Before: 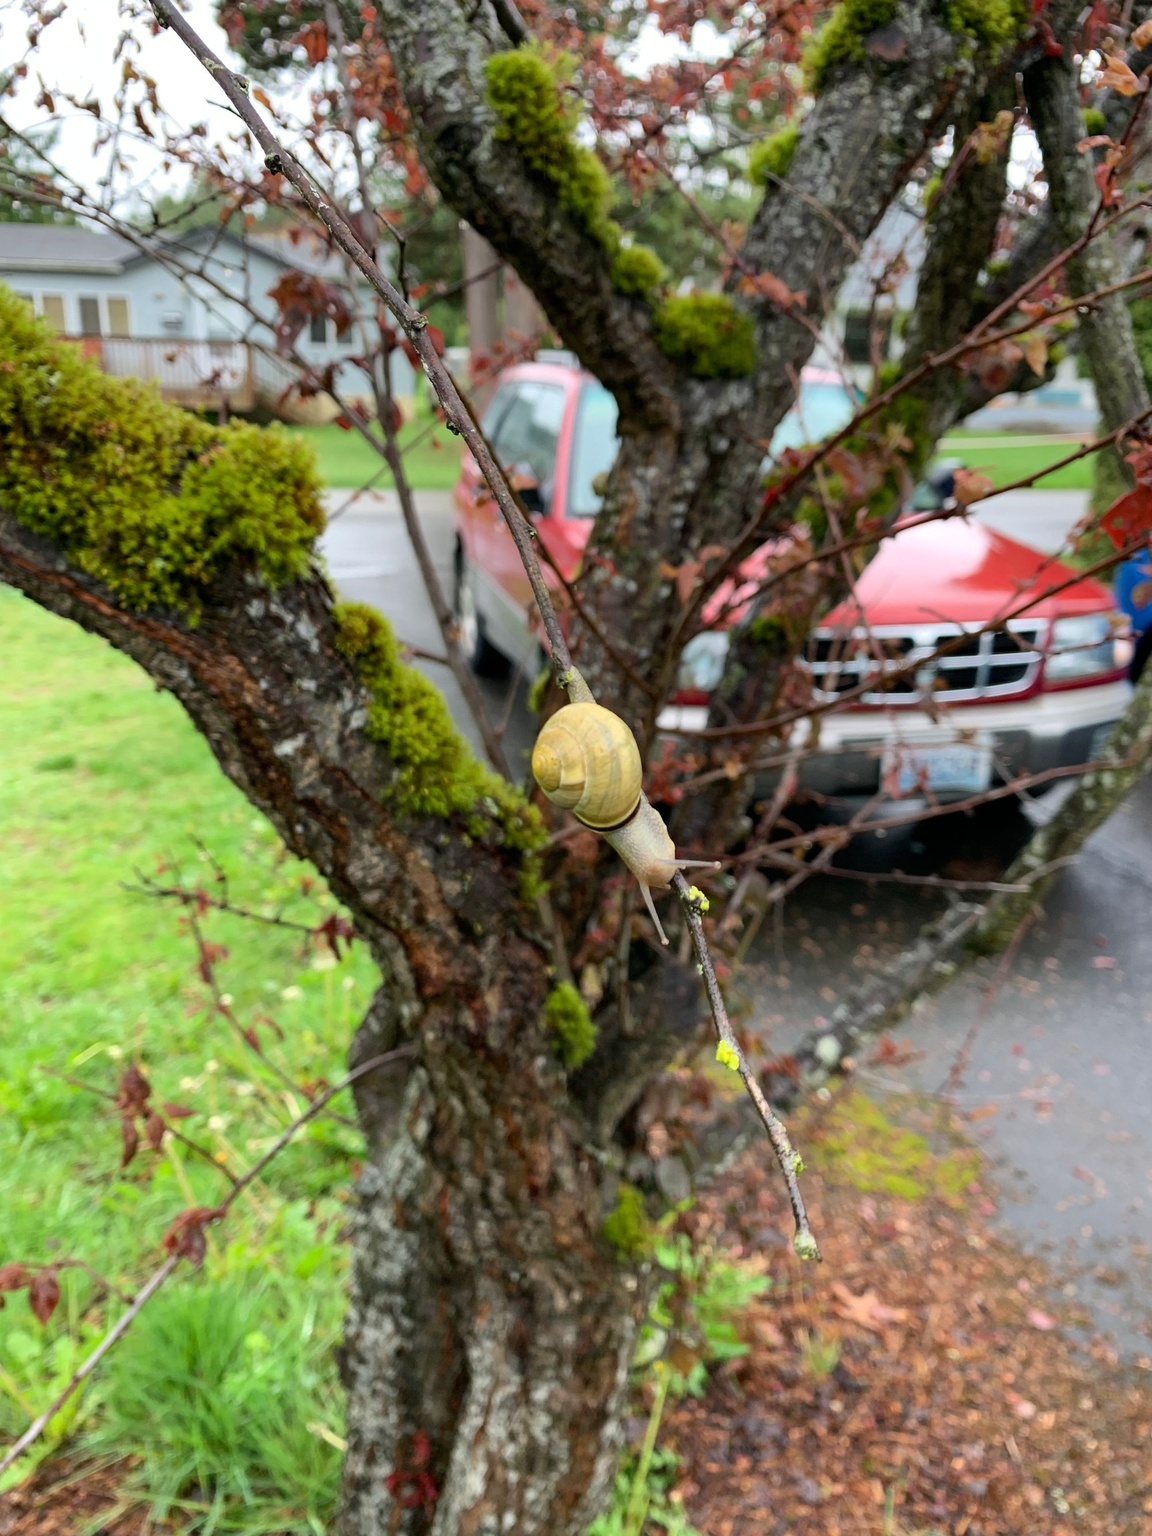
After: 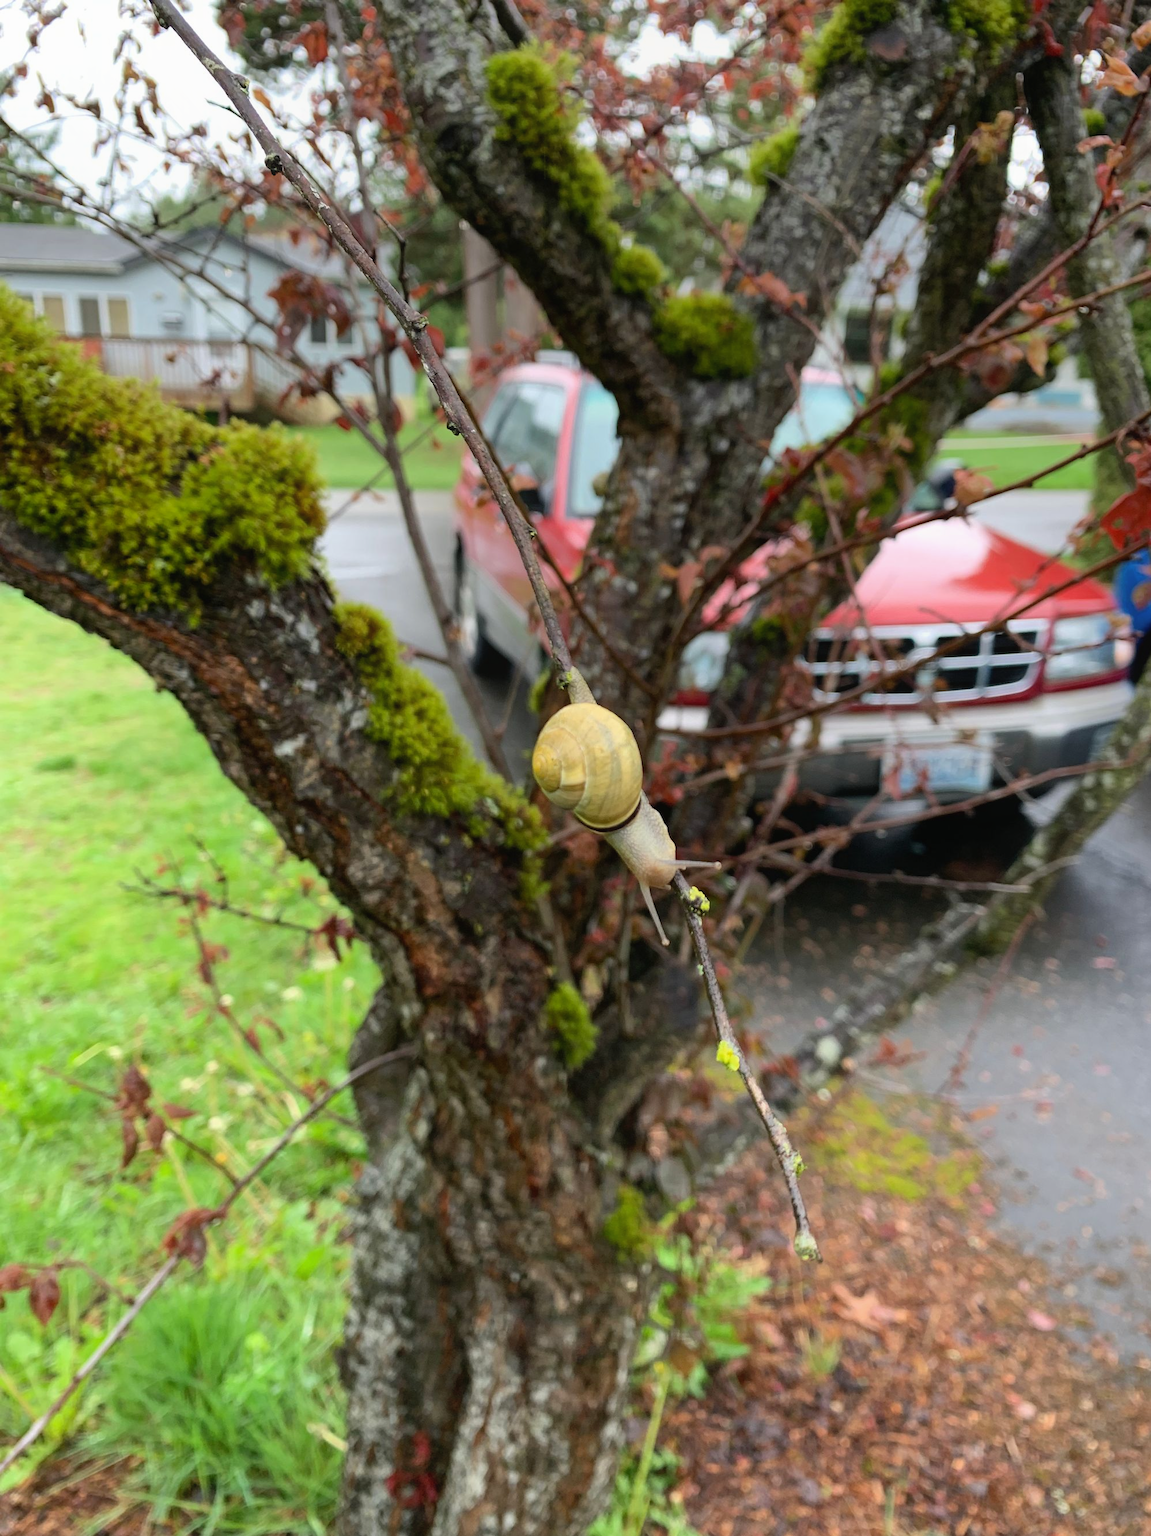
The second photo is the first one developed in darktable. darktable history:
contrast equalizer: octaves 7, y [[0.6 ×6], [0.55 ×6], [0 ×6], [0 ×6], [0 ×6]], mix -0.2
